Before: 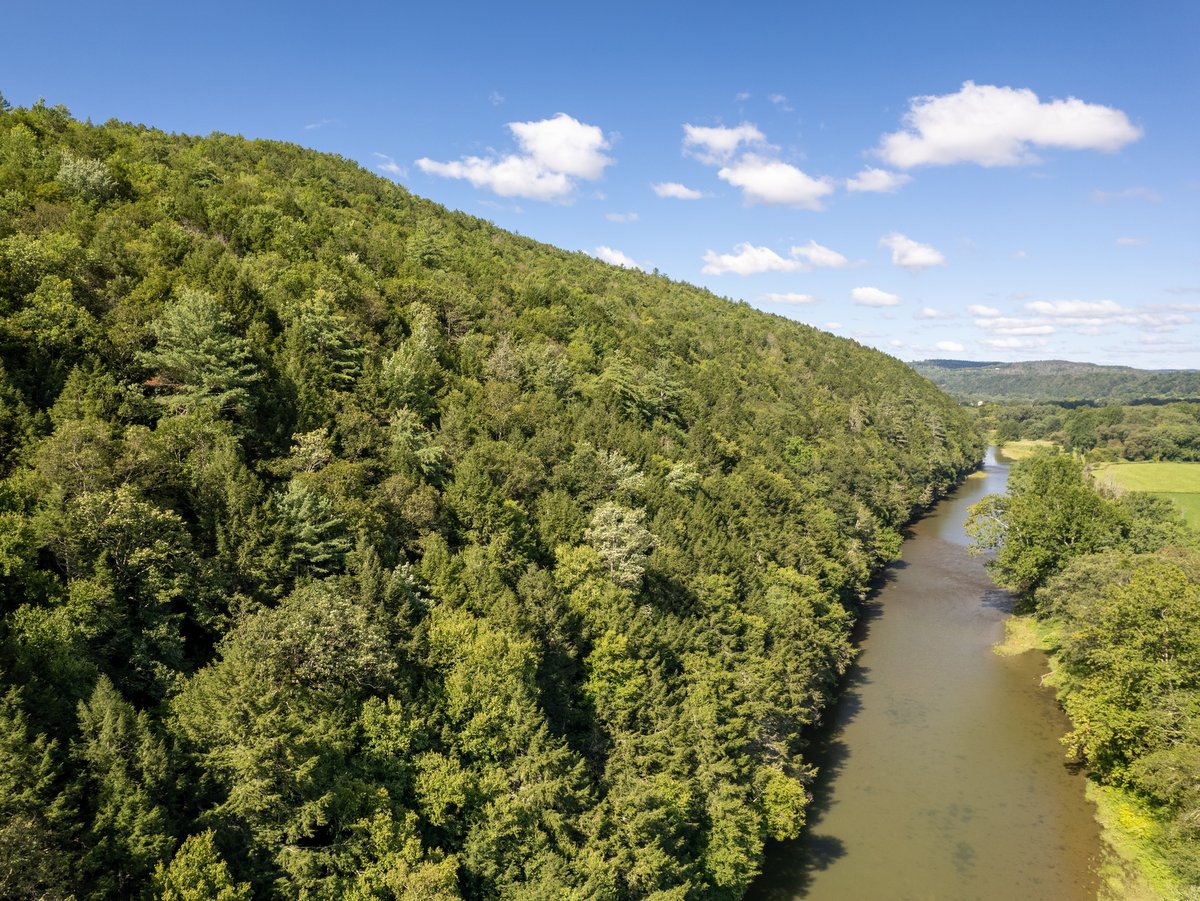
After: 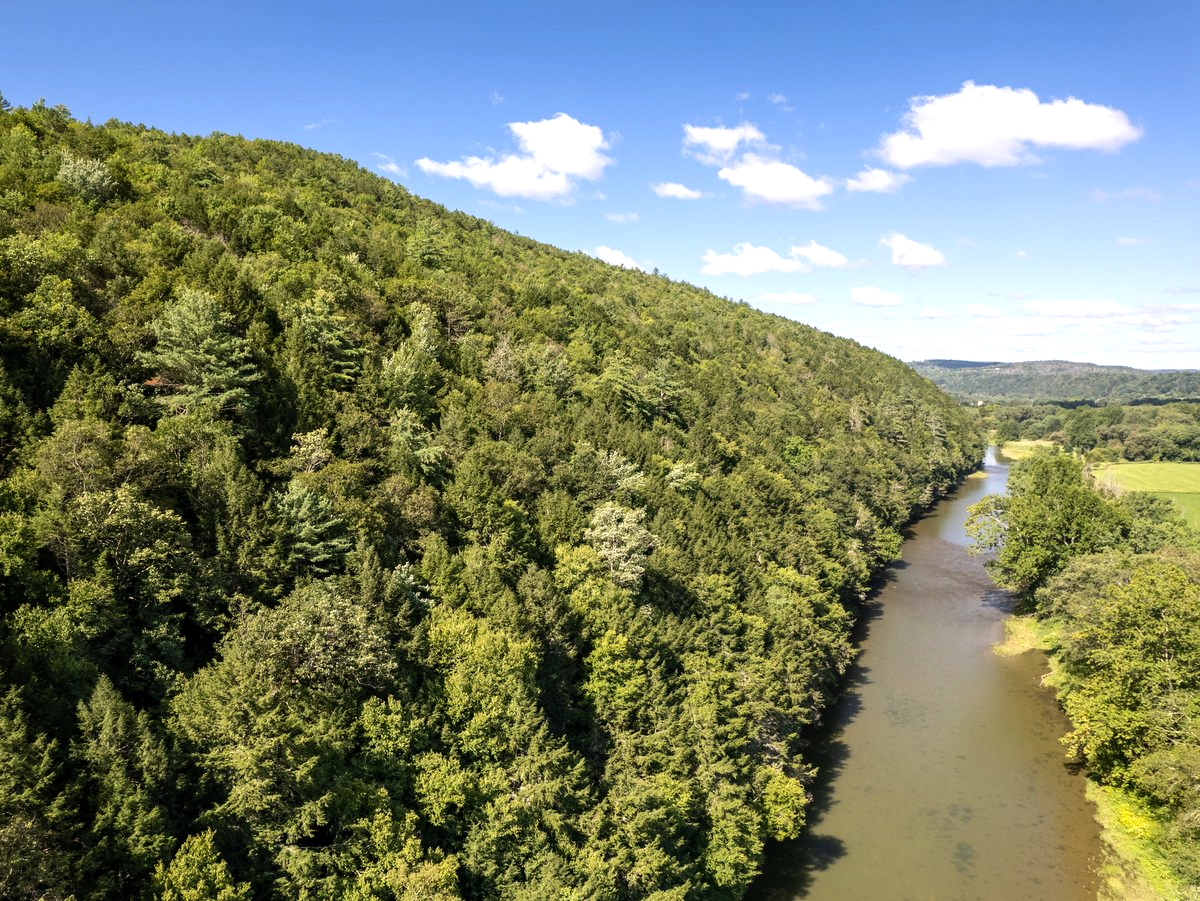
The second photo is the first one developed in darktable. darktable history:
white balance: red 1.004, blue 1.024
rotate and perspective: automatic cropping off
tone equalizer: -8 EV -0.417 EV, -7 EV -0.389 EV, -6 EV -0.333 EV, -5 EV -0.222 EV, -3 EV 0.222 EV, -2 EV 0.333 EV, -1 EV 0.389 EV, +0 EV 0.417 EV, edges refinement/feathering 500, mask exposure compensation -1.57 EV, preserve details no
